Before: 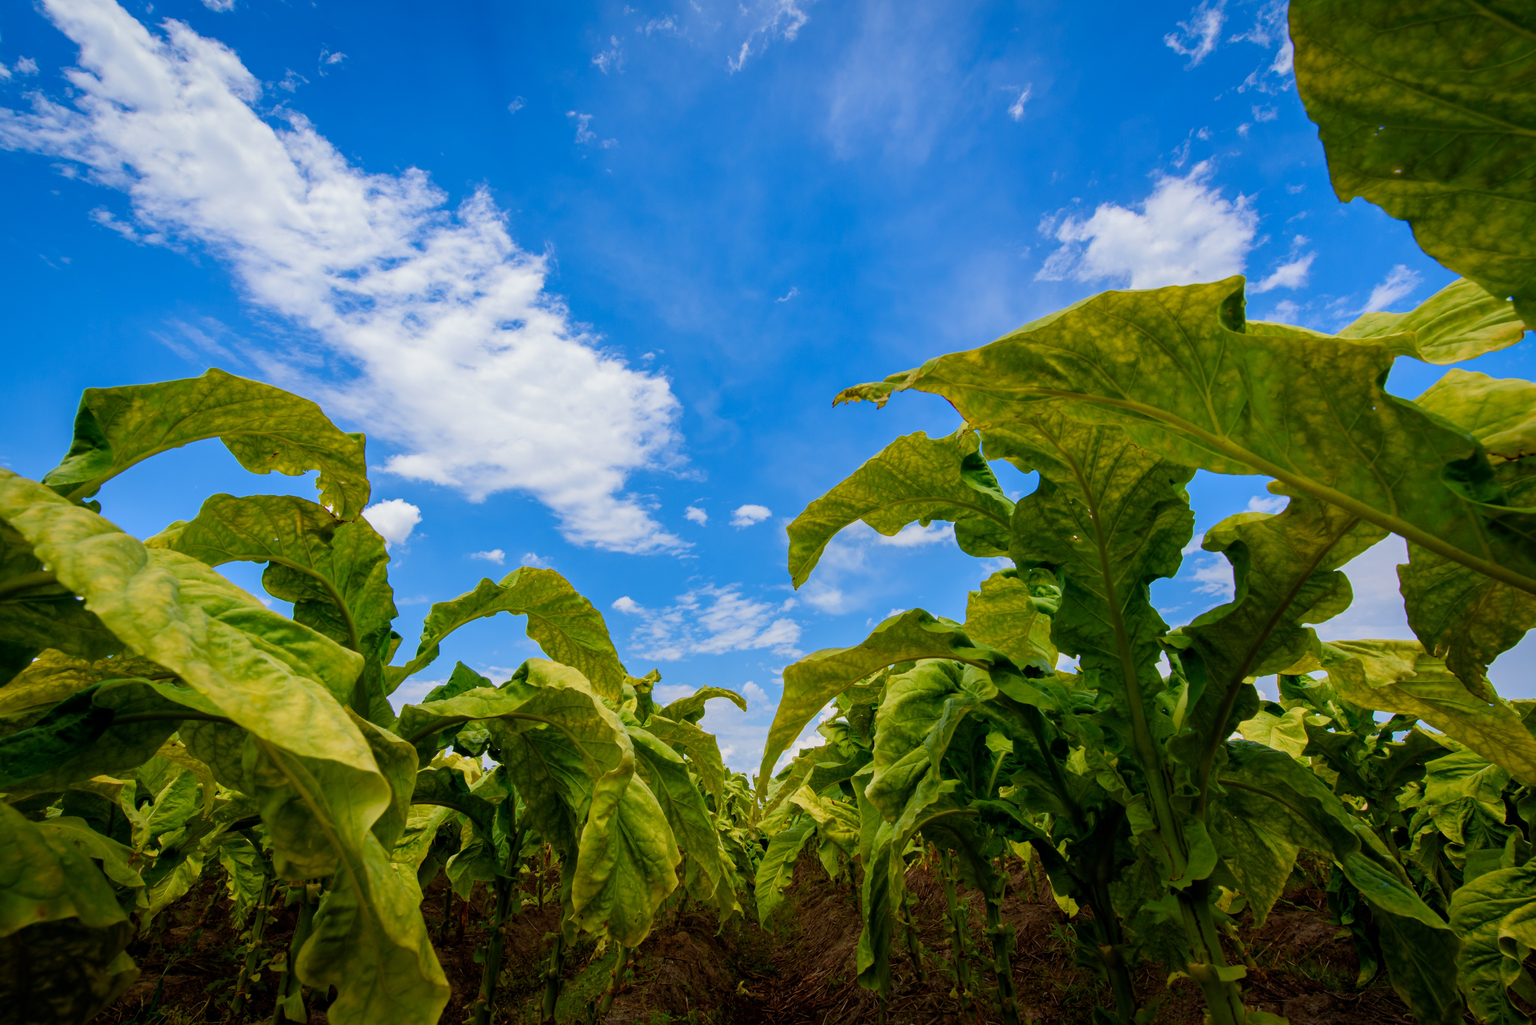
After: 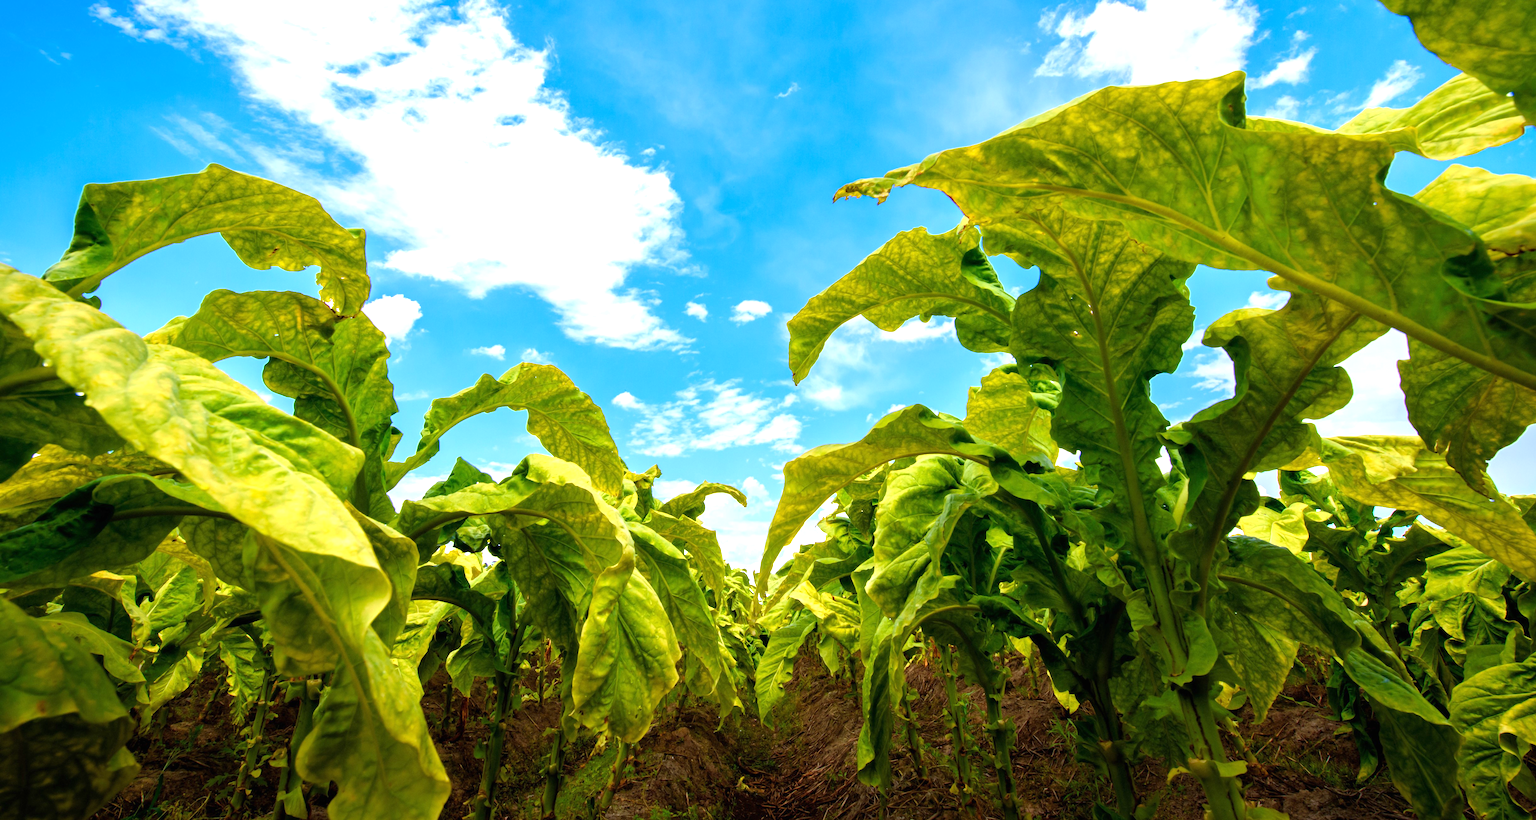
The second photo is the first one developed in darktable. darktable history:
crop and rotate: top 19.998%
exposure: black level correction 0, exposure 1.2 EV, compensate highlight preservation false
